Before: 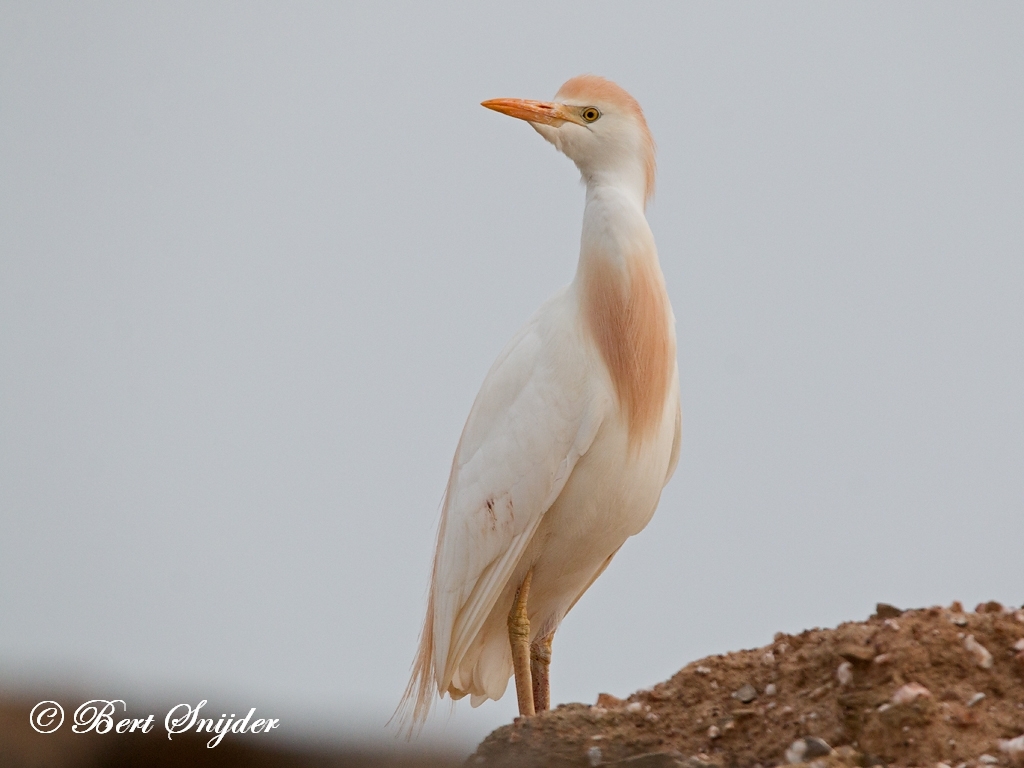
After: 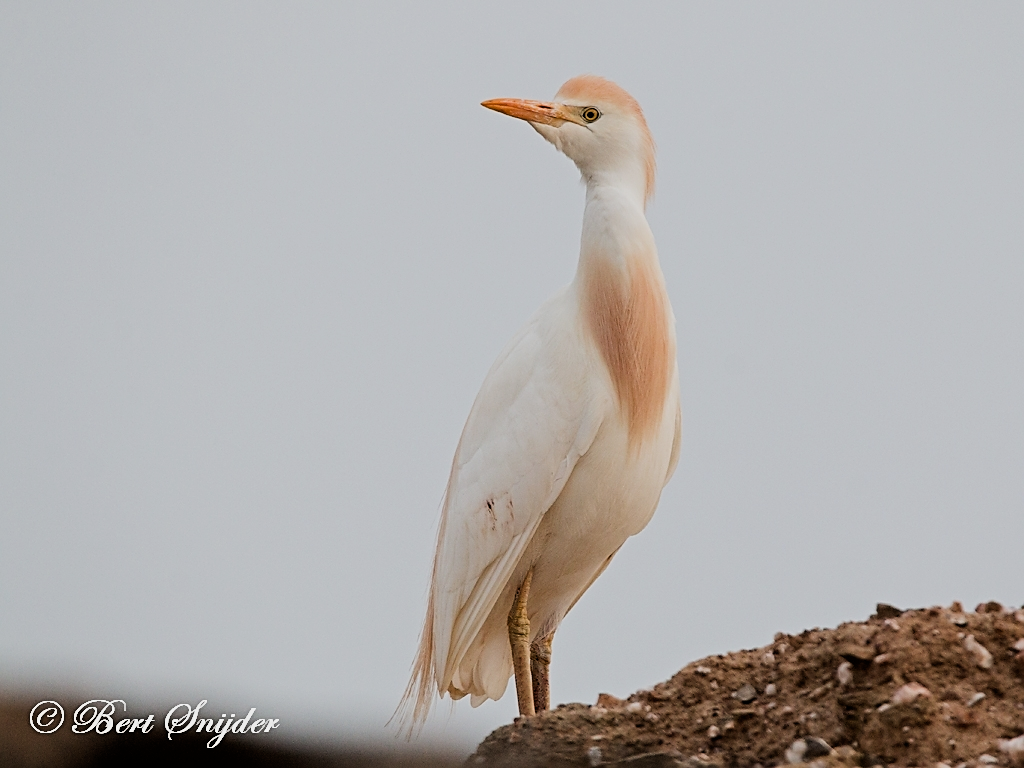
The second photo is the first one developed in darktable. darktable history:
sharpen: on, module defaults
filmic rgb: black relative exposure -5 EV, hardness 2.88, contrast 1.3, highlights saturation mix -10%
